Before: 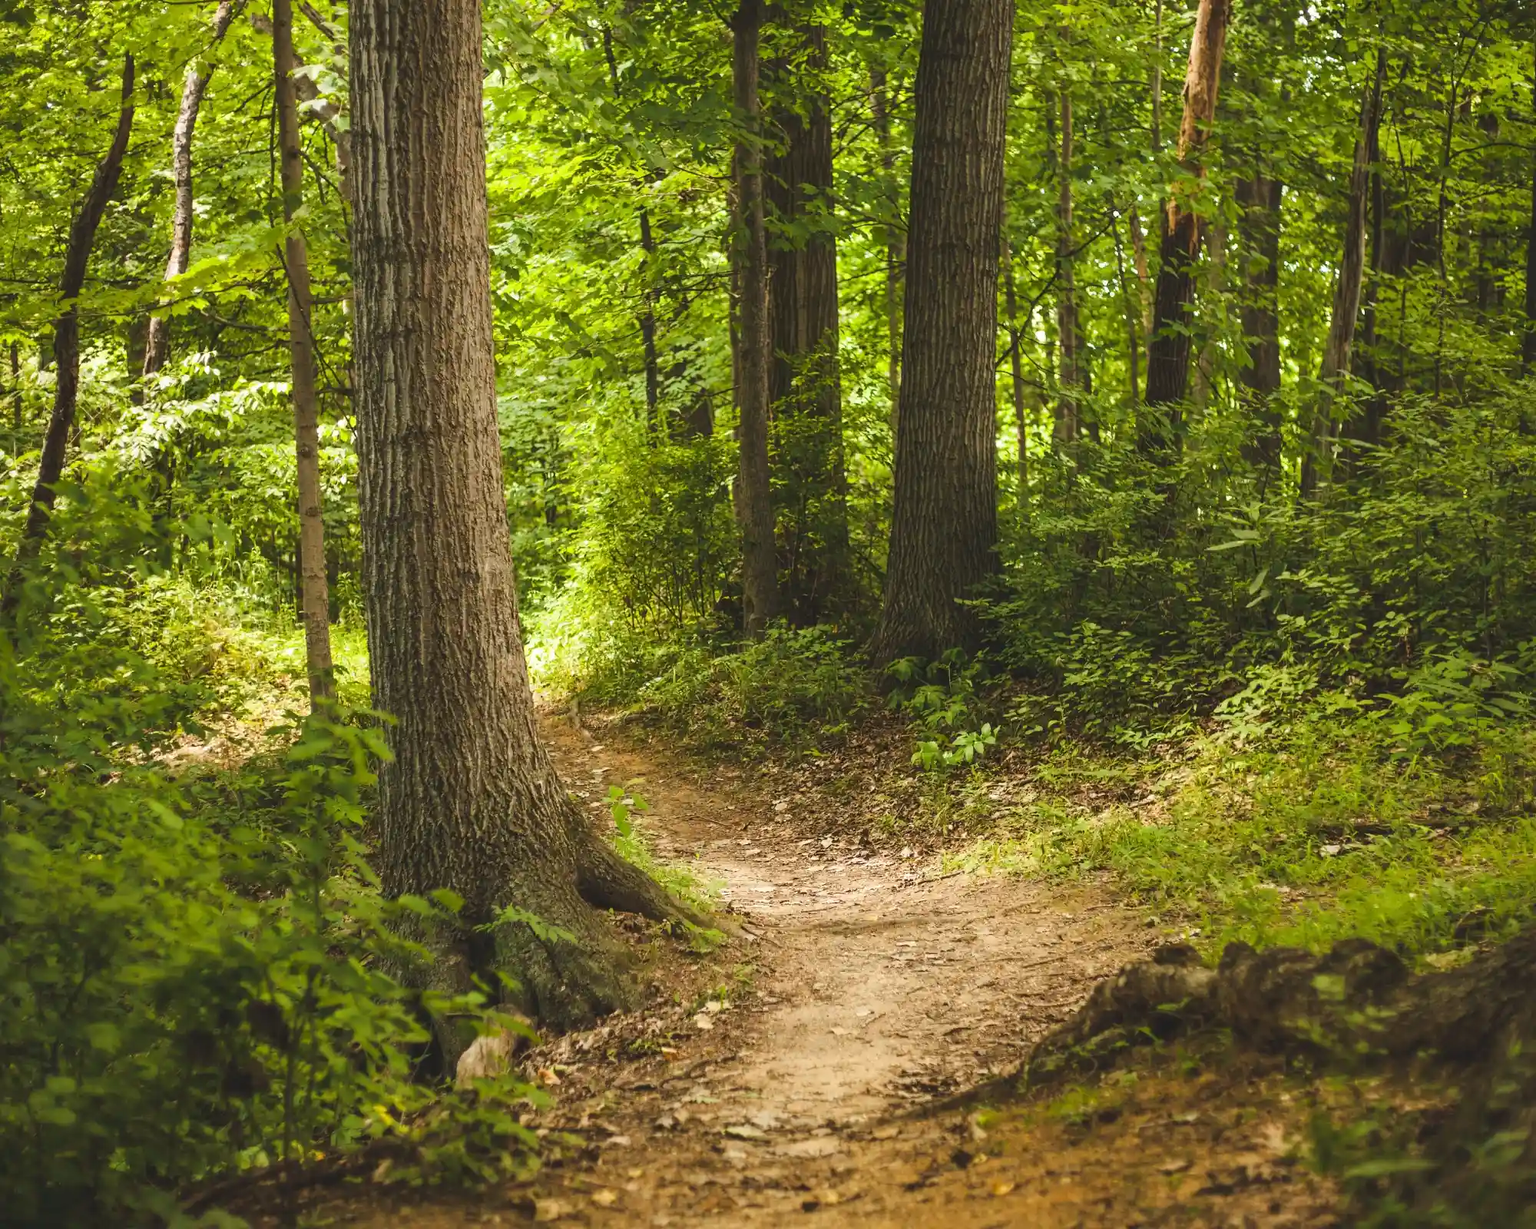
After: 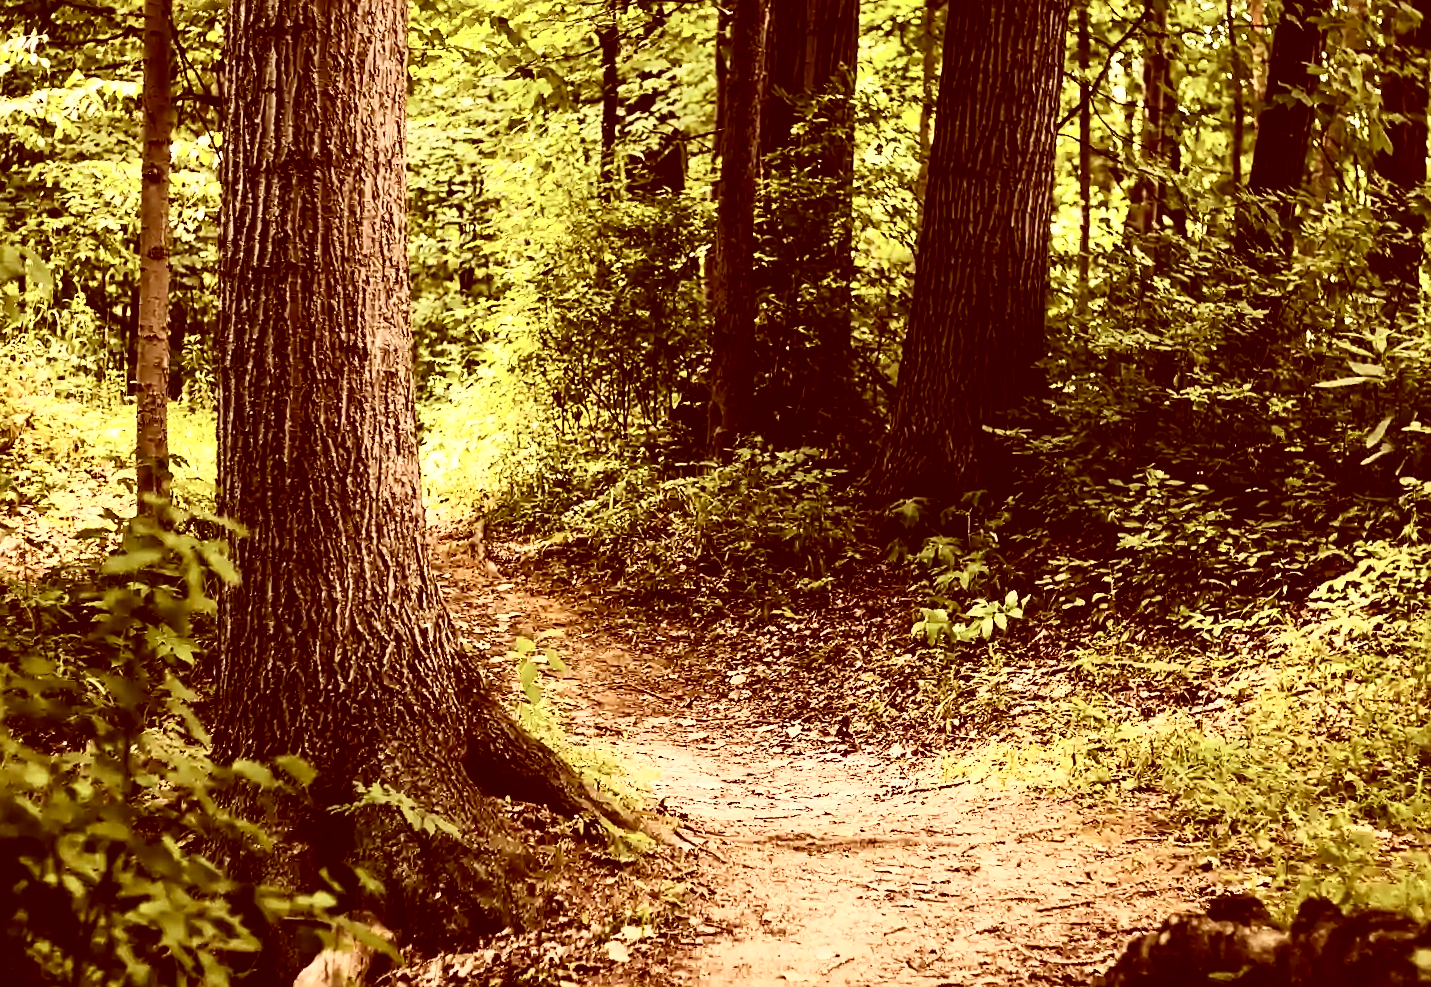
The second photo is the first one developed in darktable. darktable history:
crop and rotate: angle -4.1°, left 9.86%, top 20.886%, right 12.341%, bottom 12%
contrast brightness saturation: contrast 0.278
exposure: exposure 0.134 EV, compensate highlight preservation false
color correction: highlights a* 9.07, highlights b* 9.09, shadows a* 39.98, shadows b* 39.4, saturation 0.785
sharpen: on, module defaults
local contrast: mode bilateral grid, contrast 20, coarseness 50, detail 120%, midtone range 0.2
tone curve: curves: ch0 [(0, 0) (0.003, 0.008) (0.011, 0.008) (0.025, 0.011) (0.044, 0.017) (0.069, 0.026) (0.1, 0.039) (0.136, 0.054) (0.177, 0.093) (0.224, 0.15) (0.277, 0.21) (0.335, 0.285) (0.399, 0.366) (0.468, 0.462) (0.543, 0.564) (0.623, 0.679) (0.709, 0.79) (0.801, 0.883) (0.898, 0.95) (1, 1)], color space Lab, independent channels, preserve colors none
